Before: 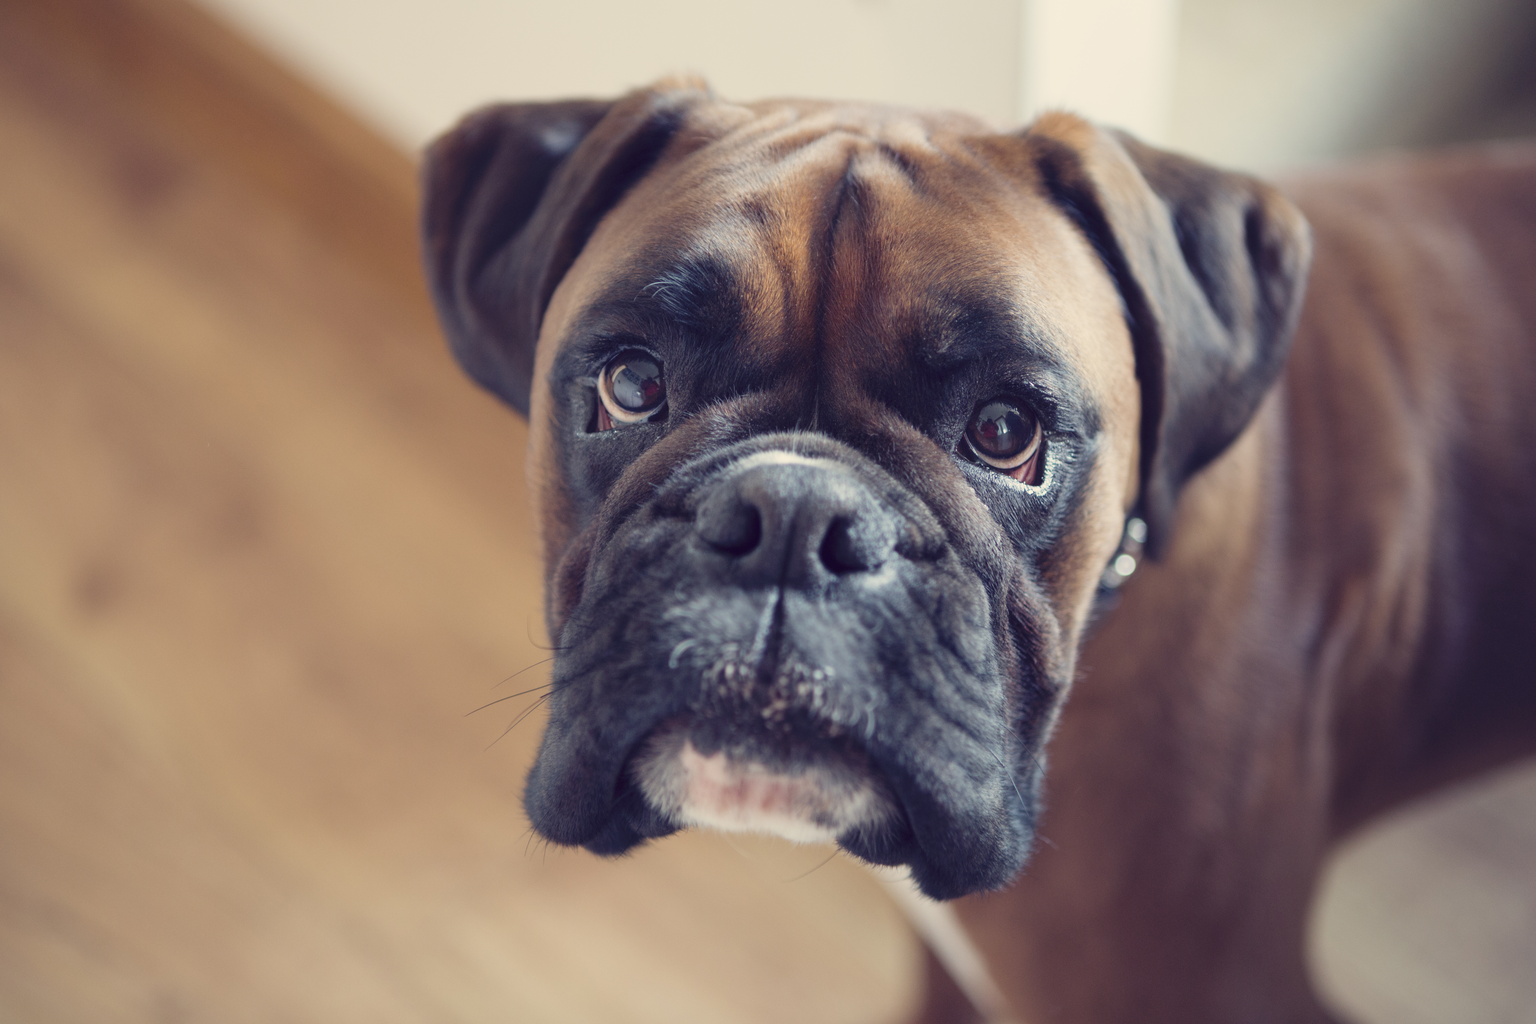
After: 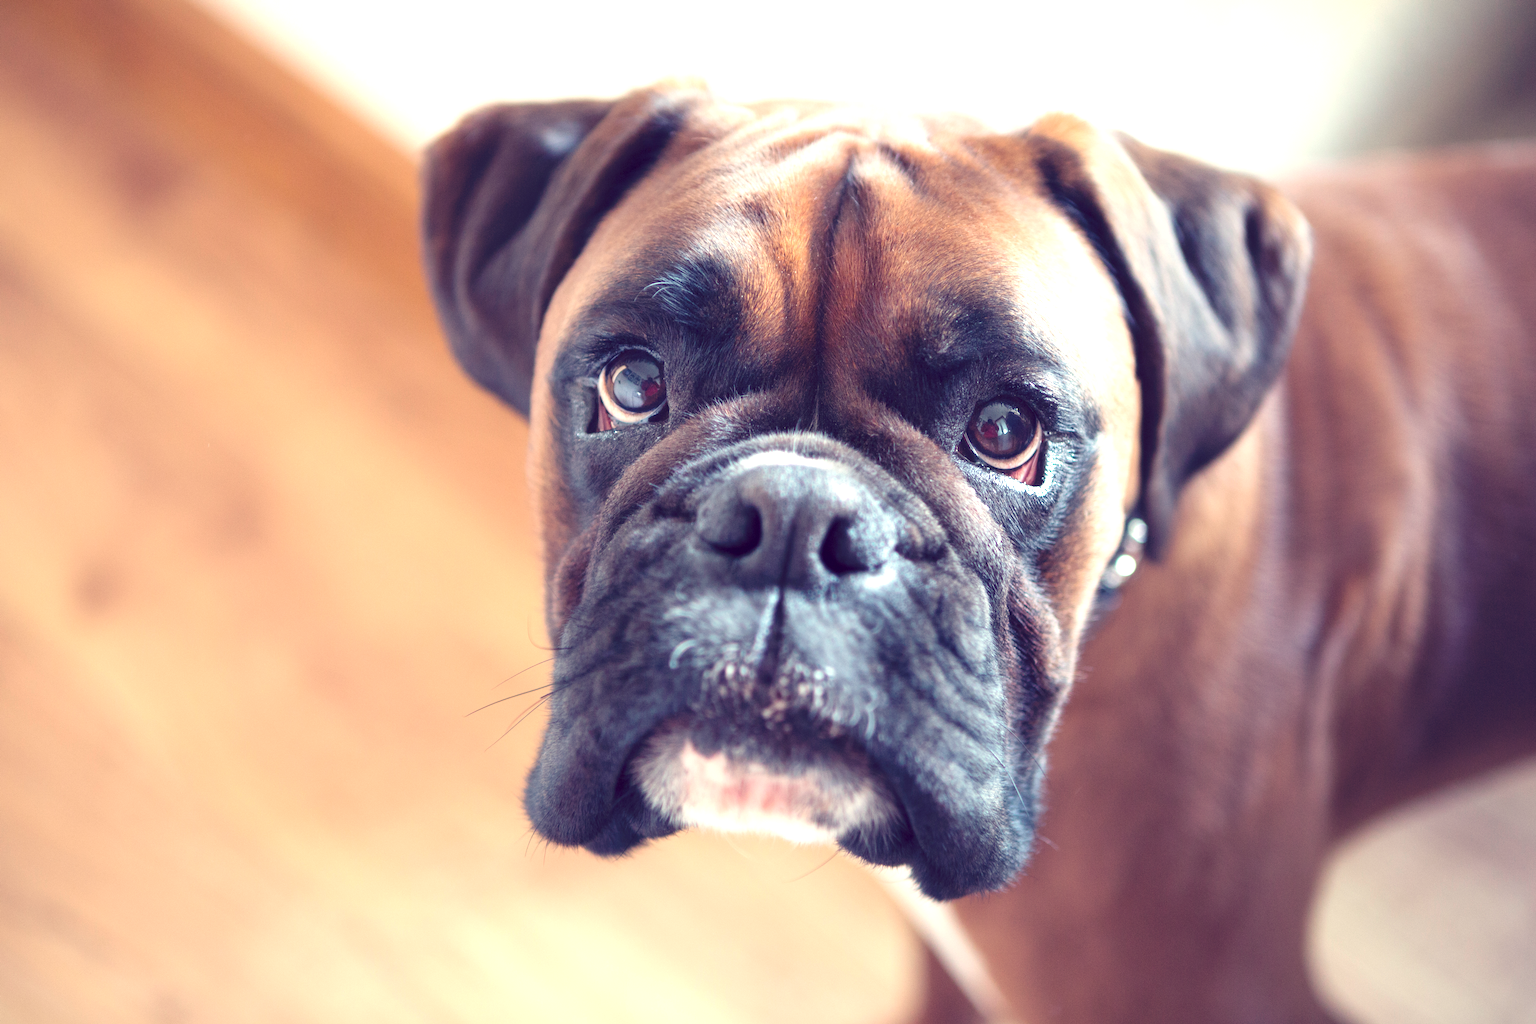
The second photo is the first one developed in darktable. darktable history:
exposure: black level correction 0.001, exposure 1.05 EV, compensate highlight preservation false
